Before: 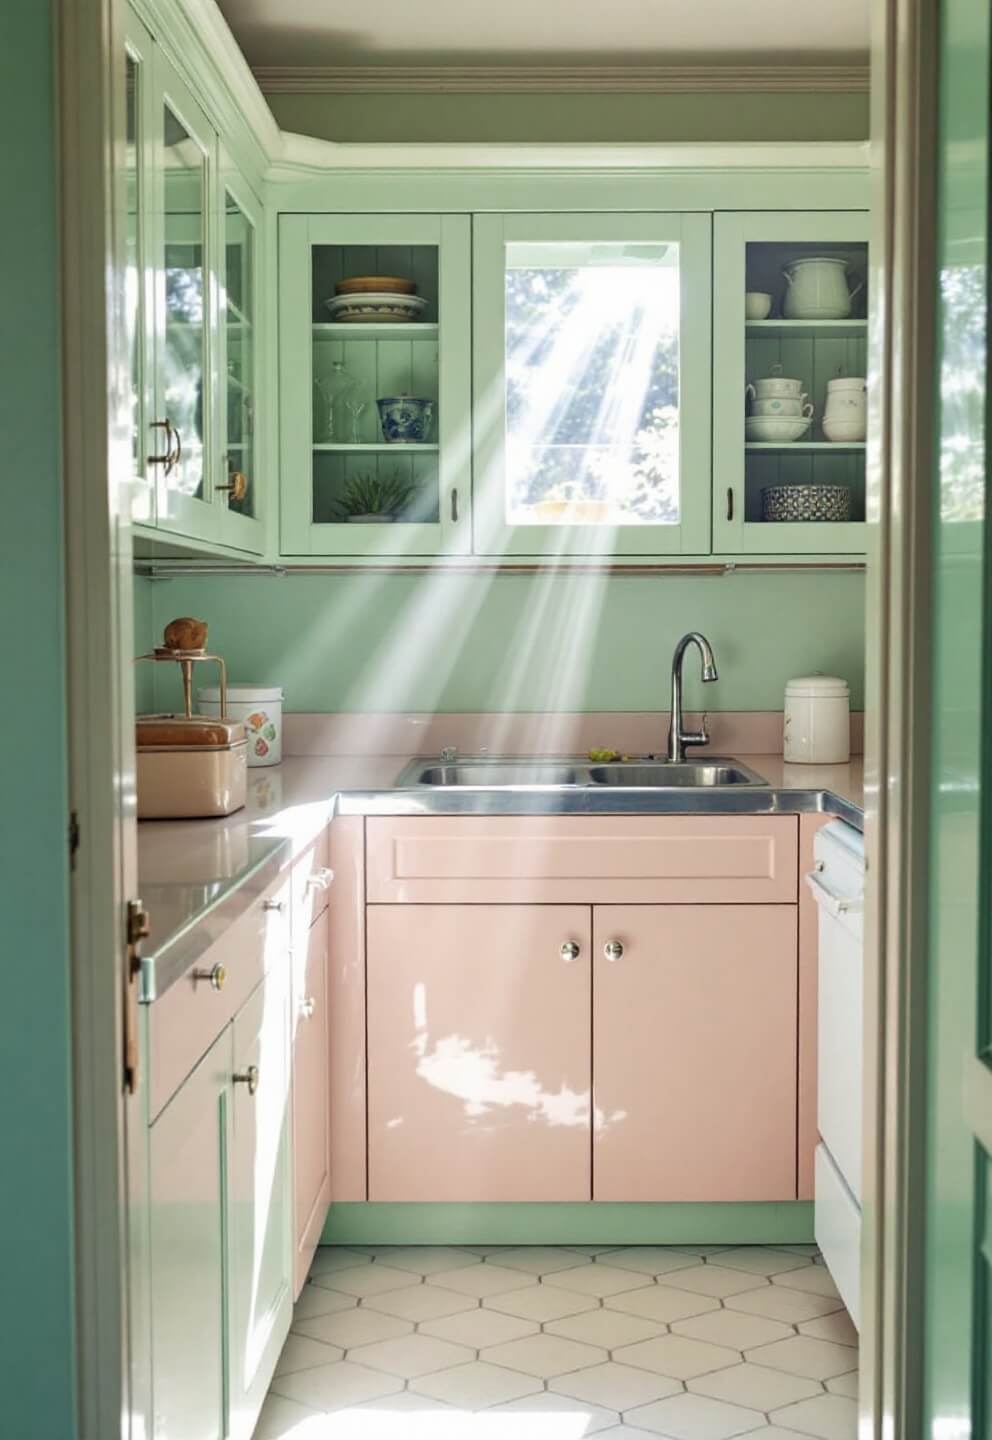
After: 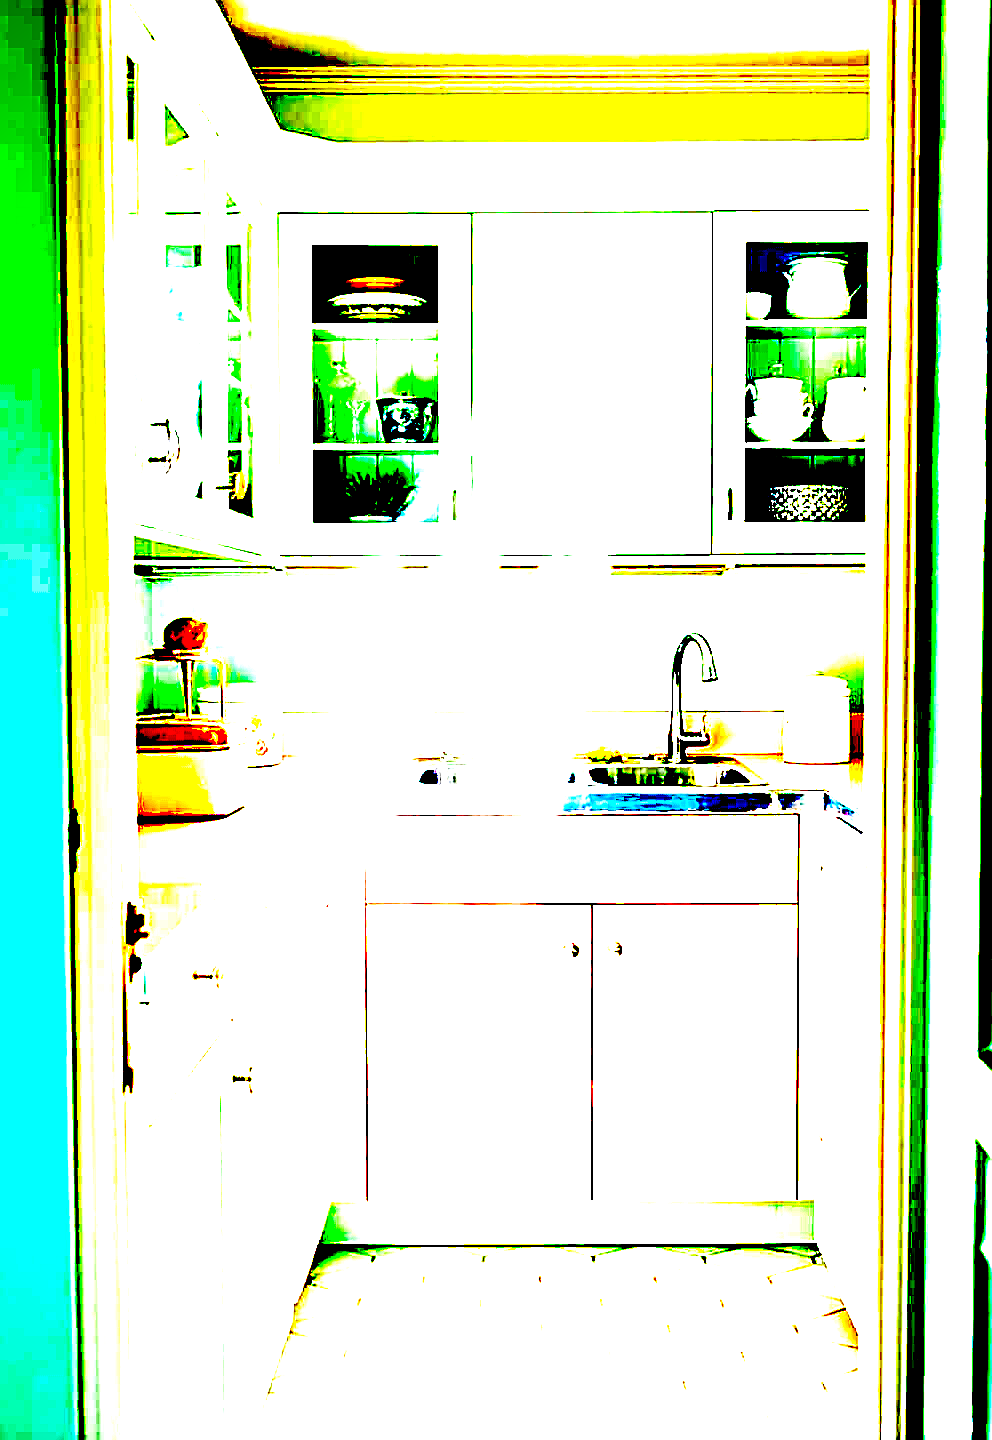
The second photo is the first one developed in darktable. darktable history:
sharpen: on, module defaults
exposure: black level correction 0.099, exposure 3.014 EV, compensate highlight preservation false
vignetting: fall-off radius 61.14%, brightness -0.463, saturation -0.306
